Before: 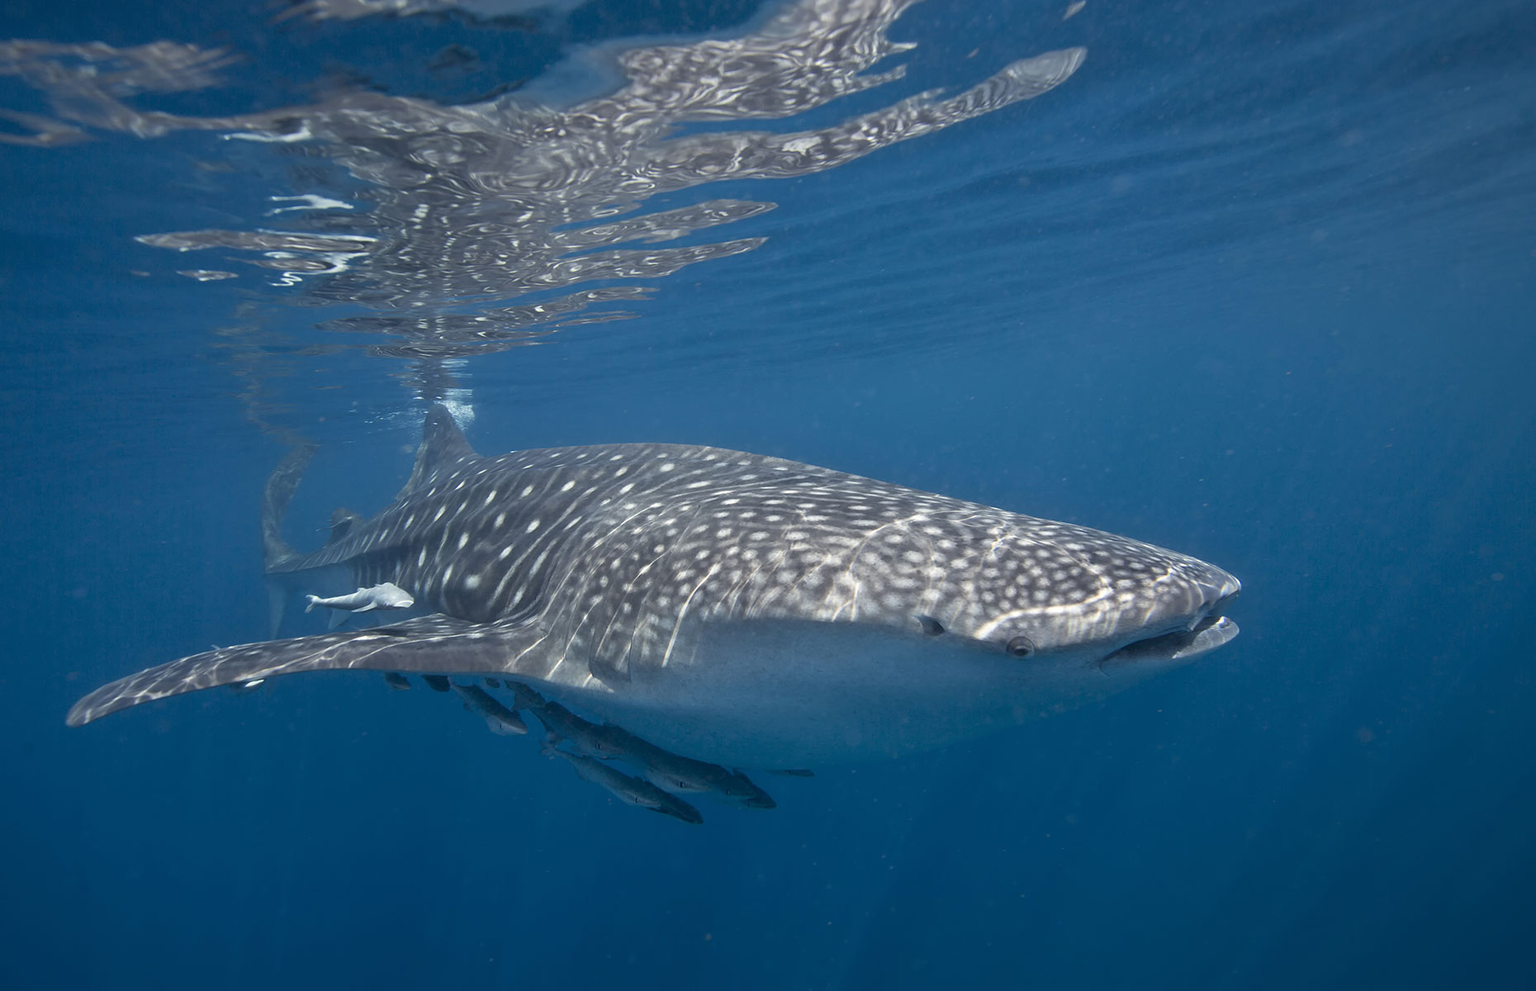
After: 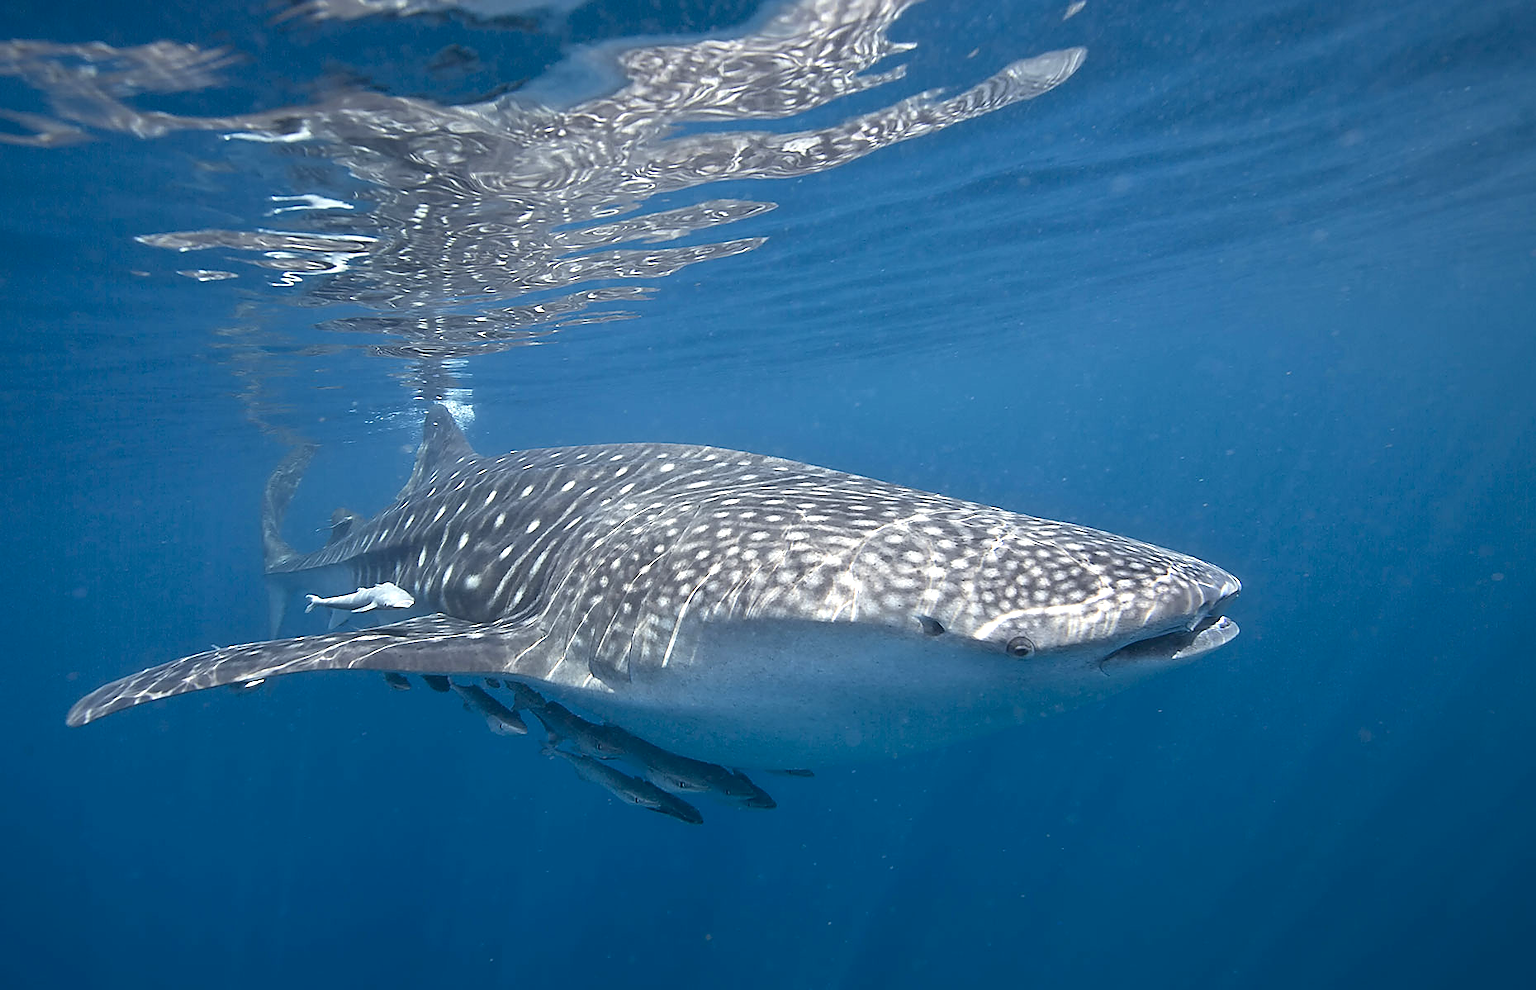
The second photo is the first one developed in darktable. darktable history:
tone curve: curves: ch0 [(0, 0.032) (0.181, 0.156) (0.751, 0.762) (1, 1)], color space Lab, independent channels, preserve colors none
exposure: exposure 0.658 EV, compensate highlight preservation false
sharpen: radius 1.396, amount 1.253, threshold 0.747
